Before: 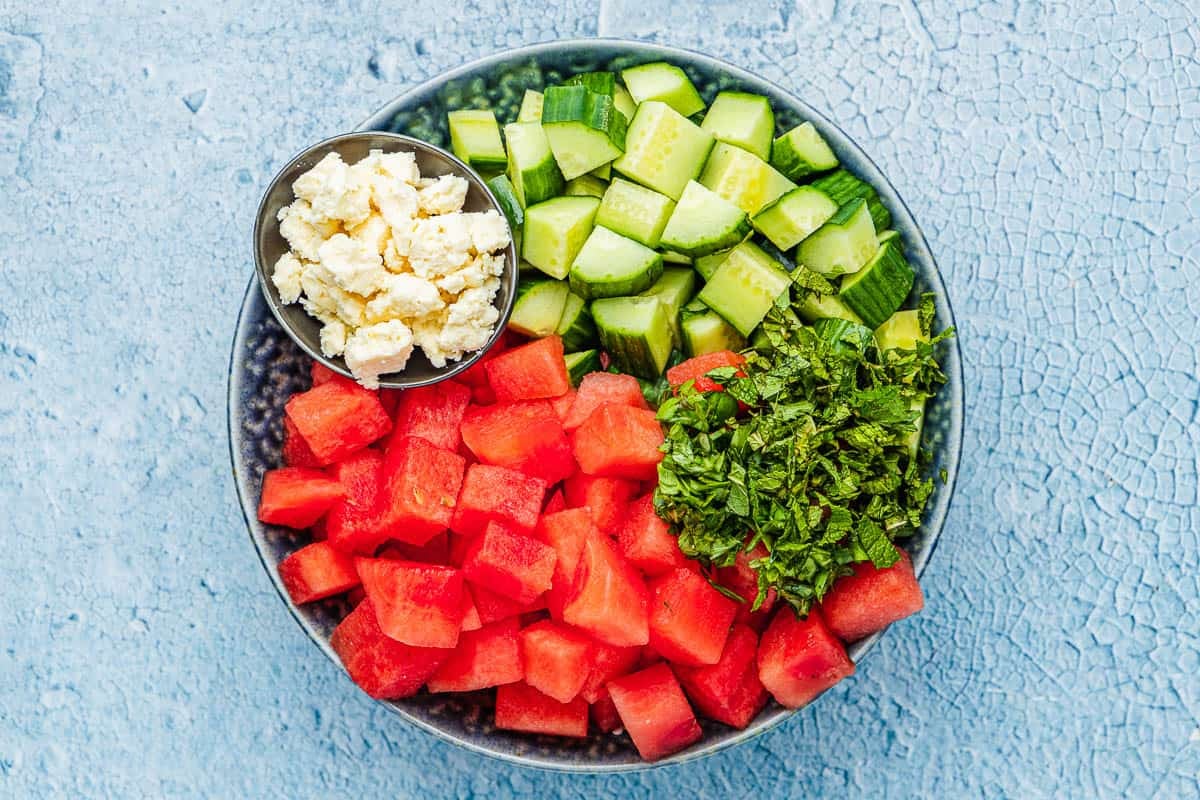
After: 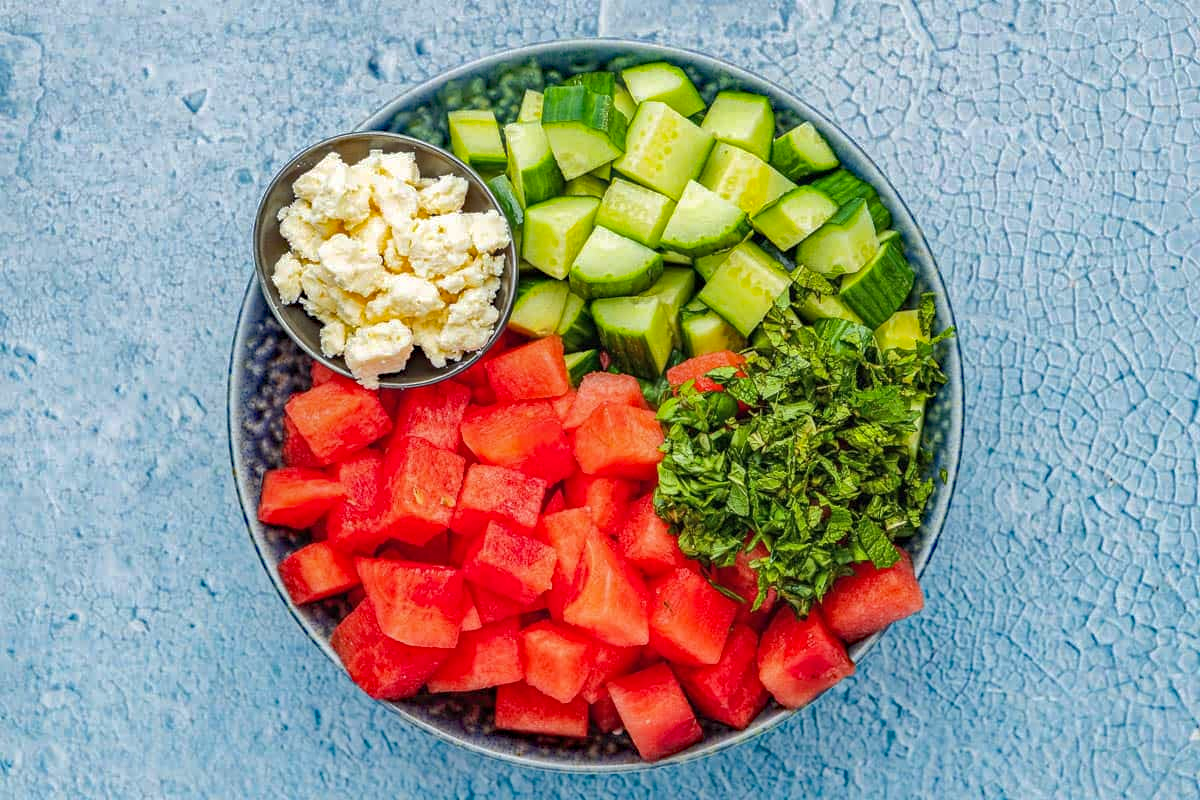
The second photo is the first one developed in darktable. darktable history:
haze removal: strength 0.276, distance 0.249, compatibility mode true, adaptive false
shadows and highlights: on, module defaults
